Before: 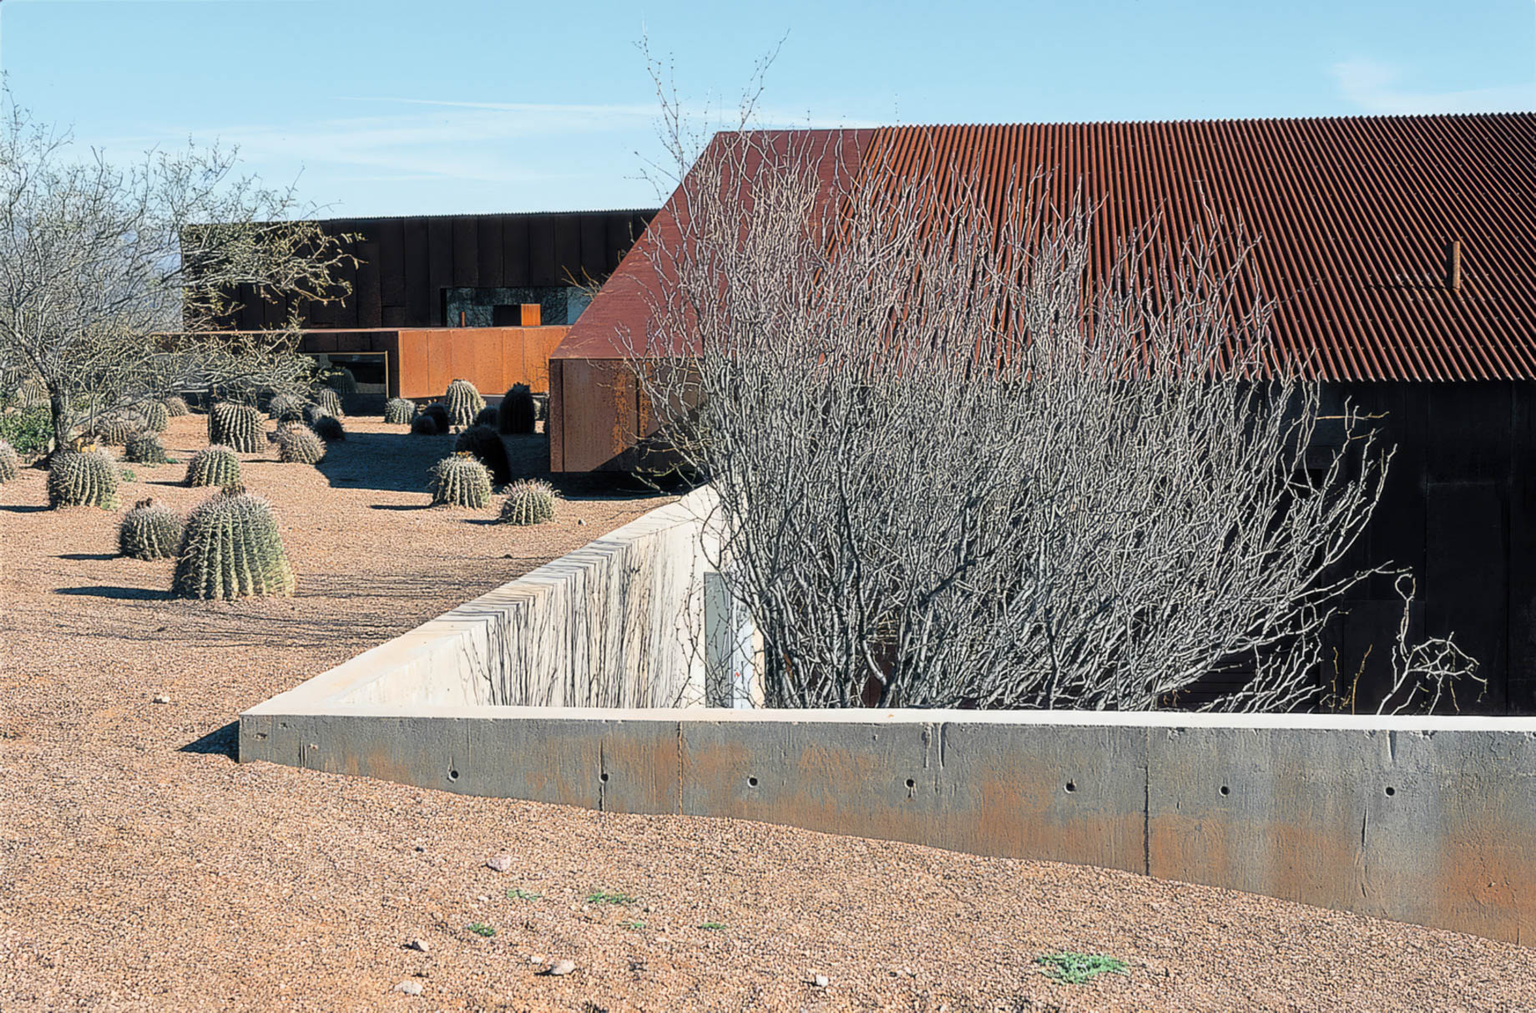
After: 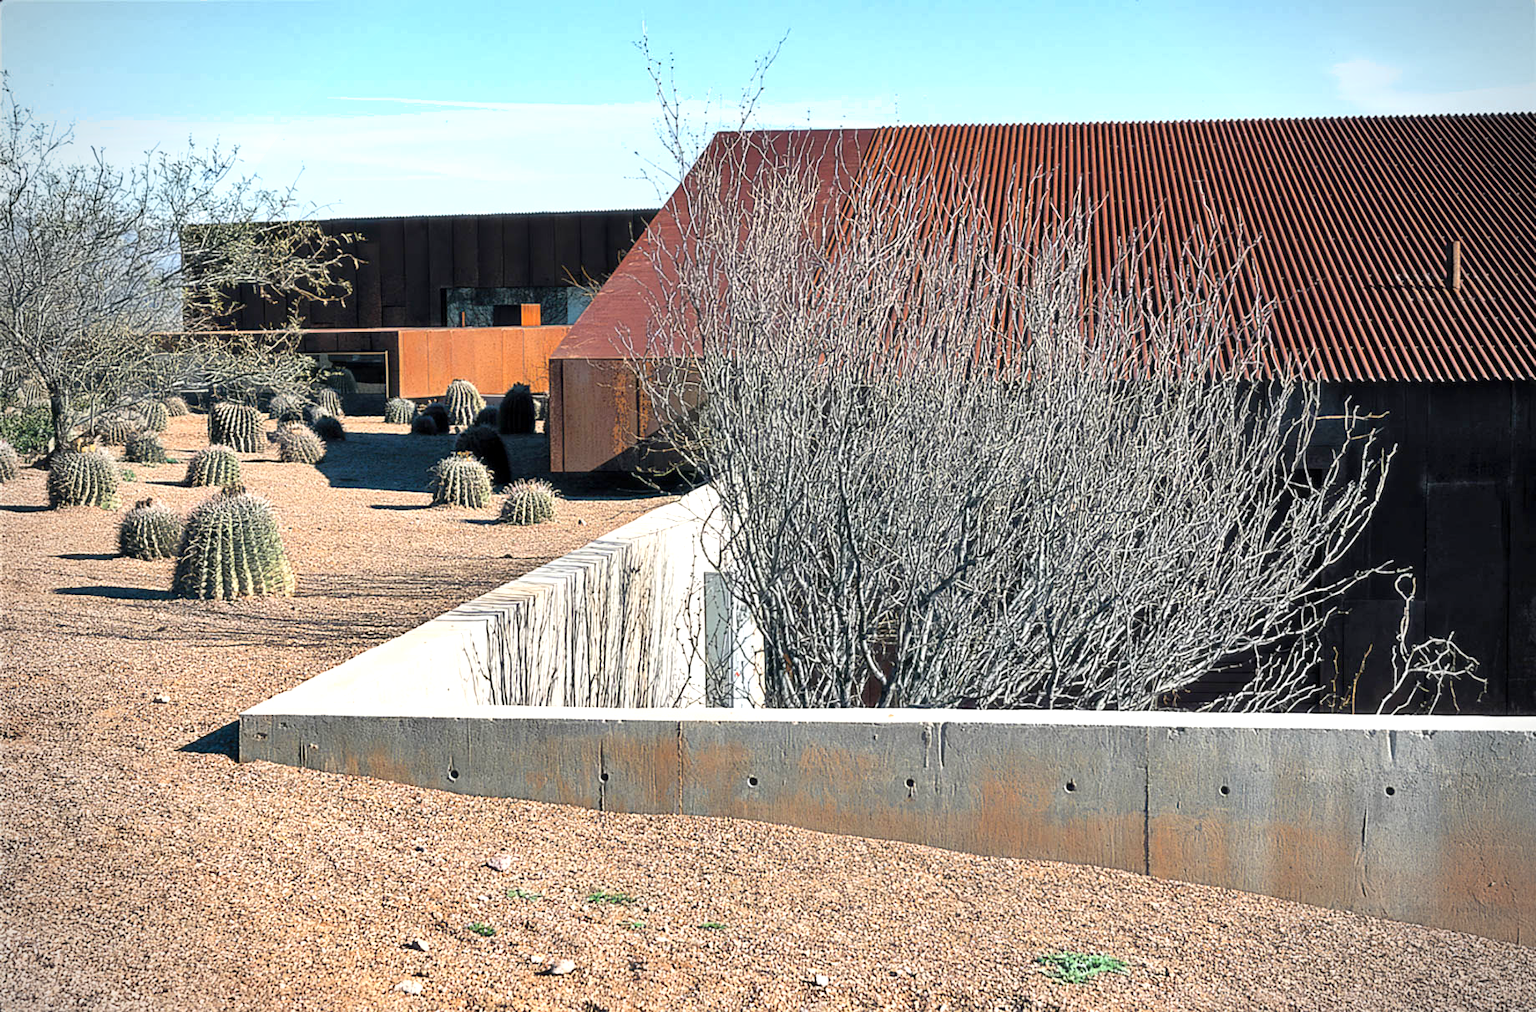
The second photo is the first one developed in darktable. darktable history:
exposure: black level correction 0.001, exposure 0.499 EV, compensate exposure bias true, compensate highlight preservation false
vignetting: unbound false
shadows and highlights: low approximation 0.01, soften with gaussian
